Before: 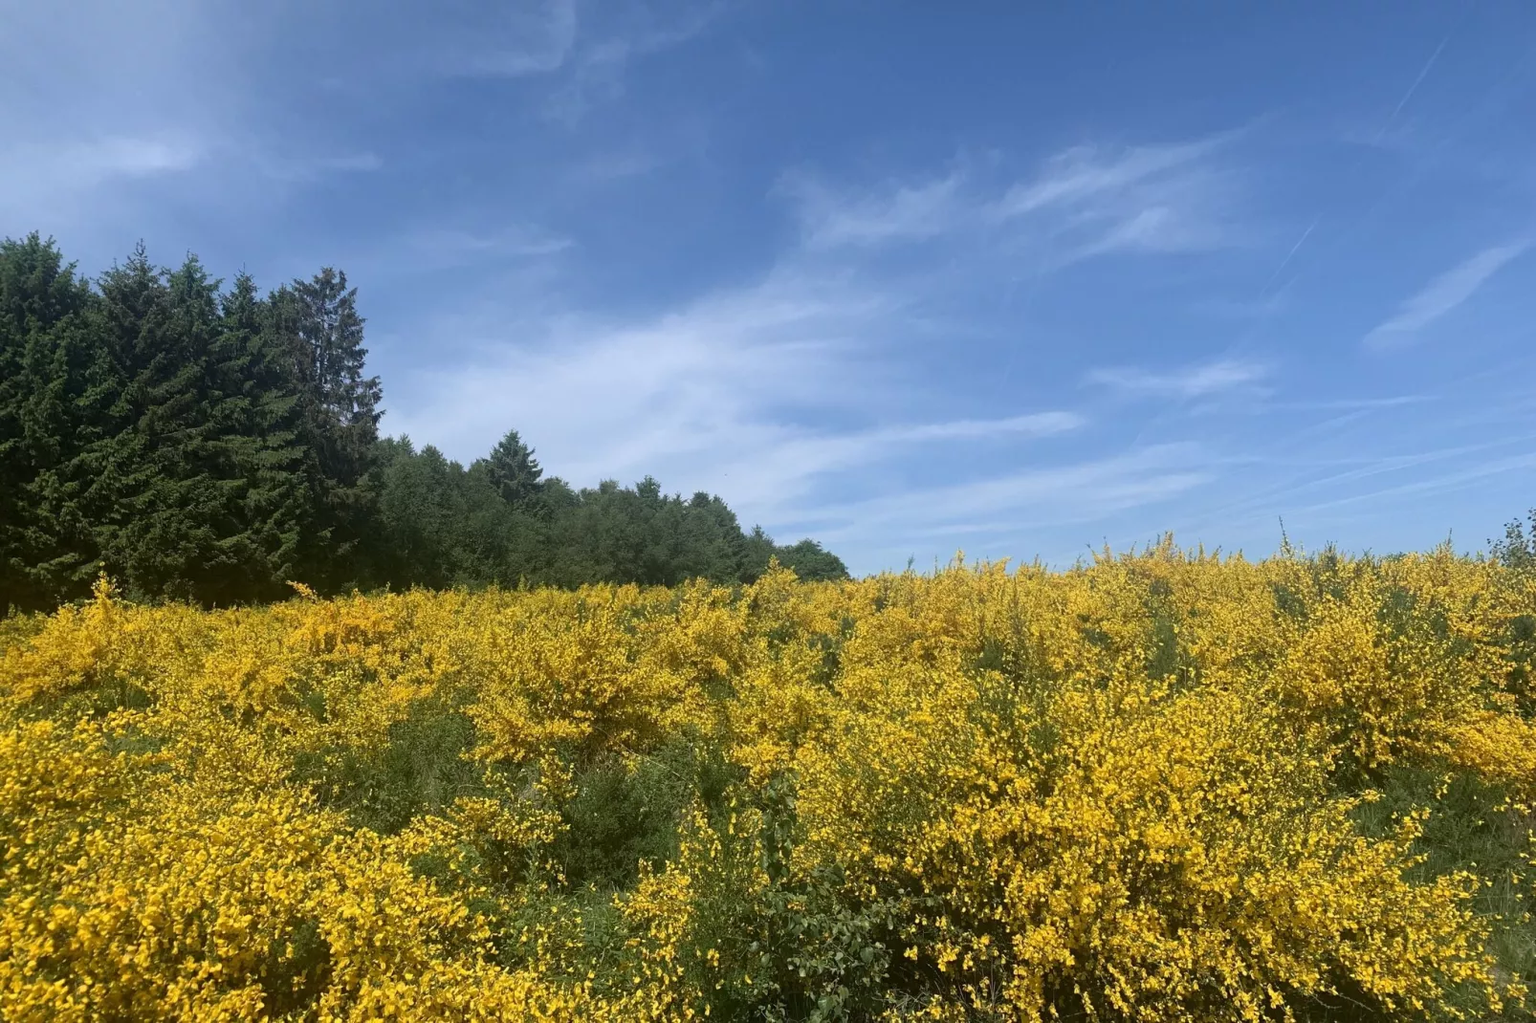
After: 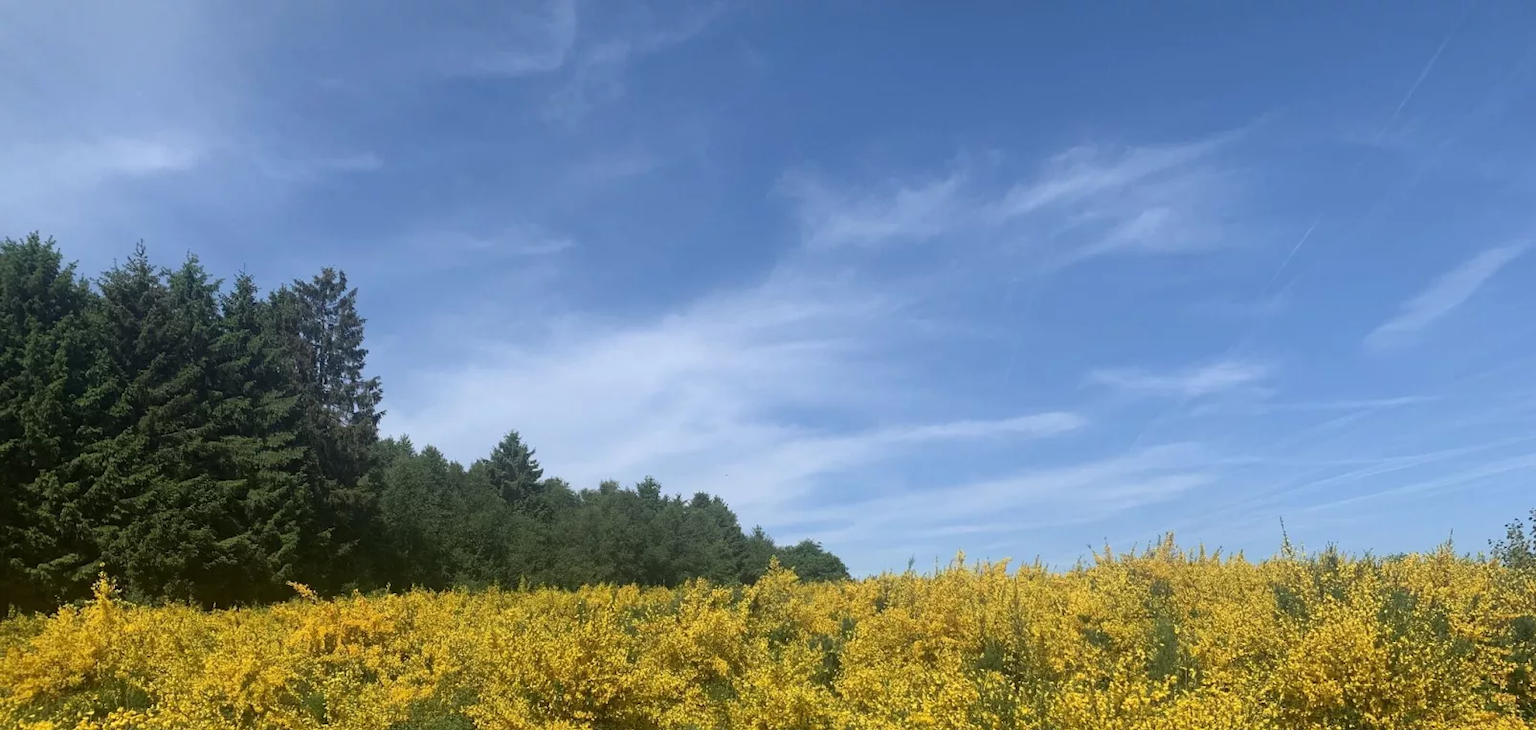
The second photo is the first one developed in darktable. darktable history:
crop: right 0%, bottom 28.656%
